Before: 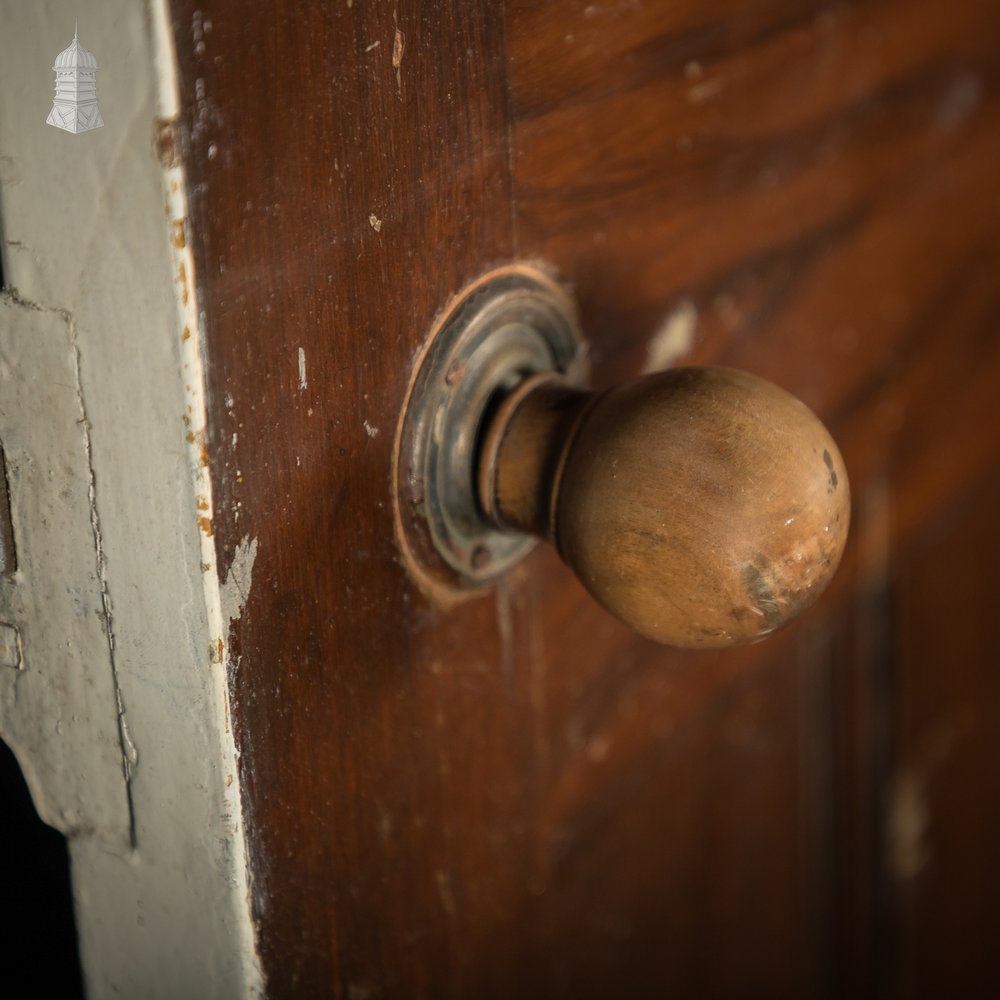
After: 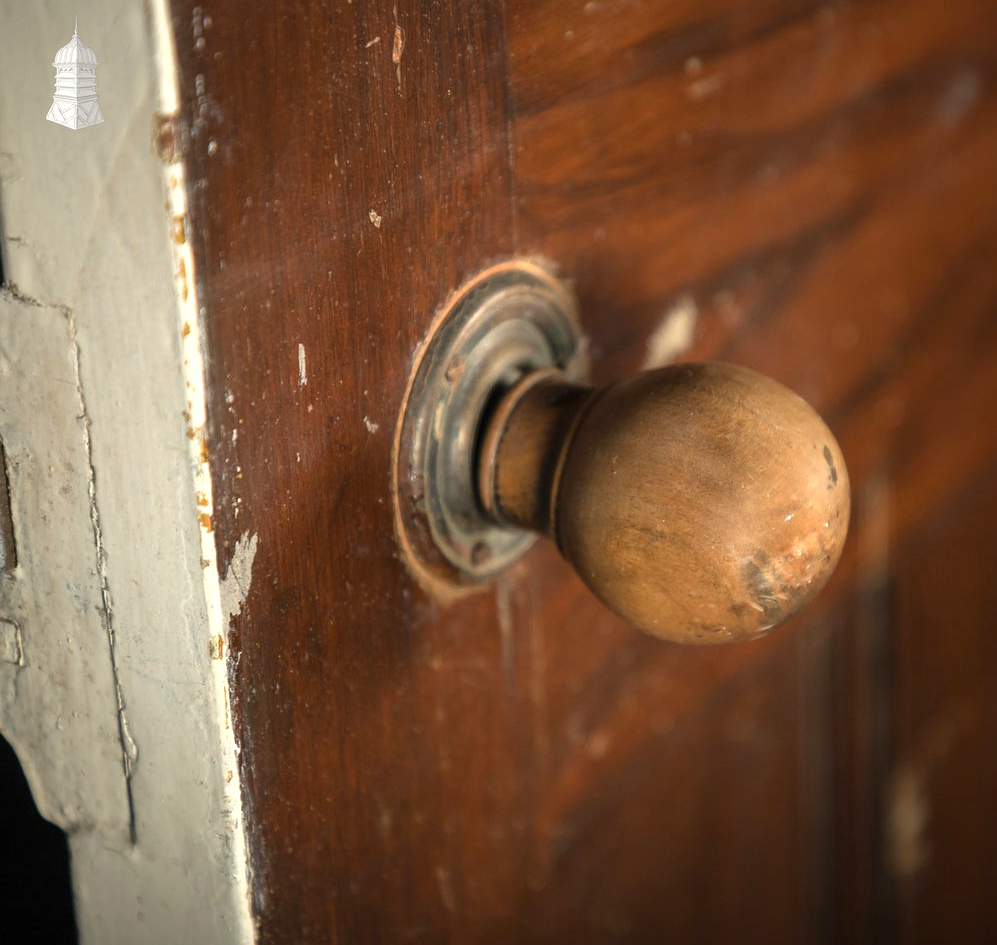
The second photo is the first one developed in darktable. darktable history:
exposure: black level correction 0, exposure 0.7 EV, compensate exposure bias true, compensate highlight preservation false
crop: top 0.448%, right 0.264%, bottom 5.045%
